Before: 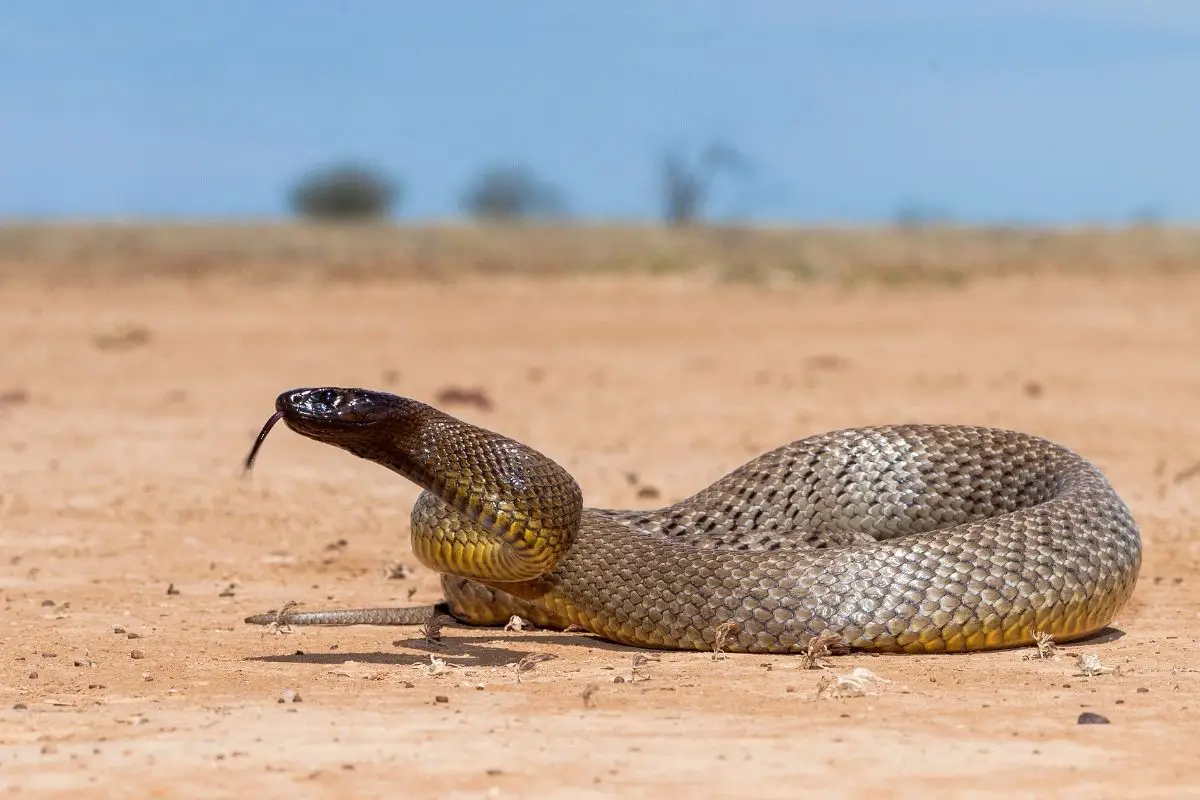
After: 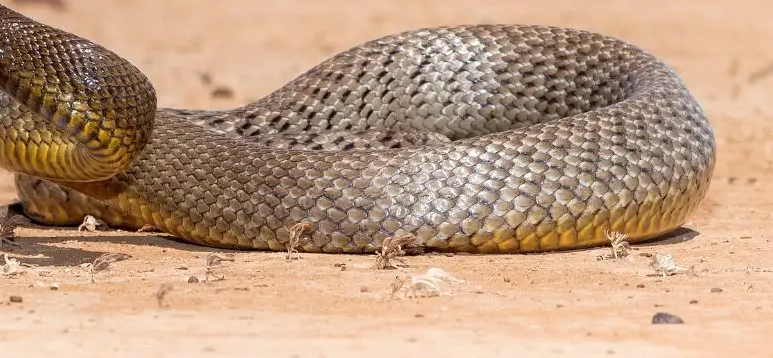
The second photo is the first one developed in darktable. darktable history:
crop and rotate: left 35.509%, top 50.238%, bottom 4.934%
shadows and highlights: shadows -24.28, highlights 49.77, soften with gaussian
